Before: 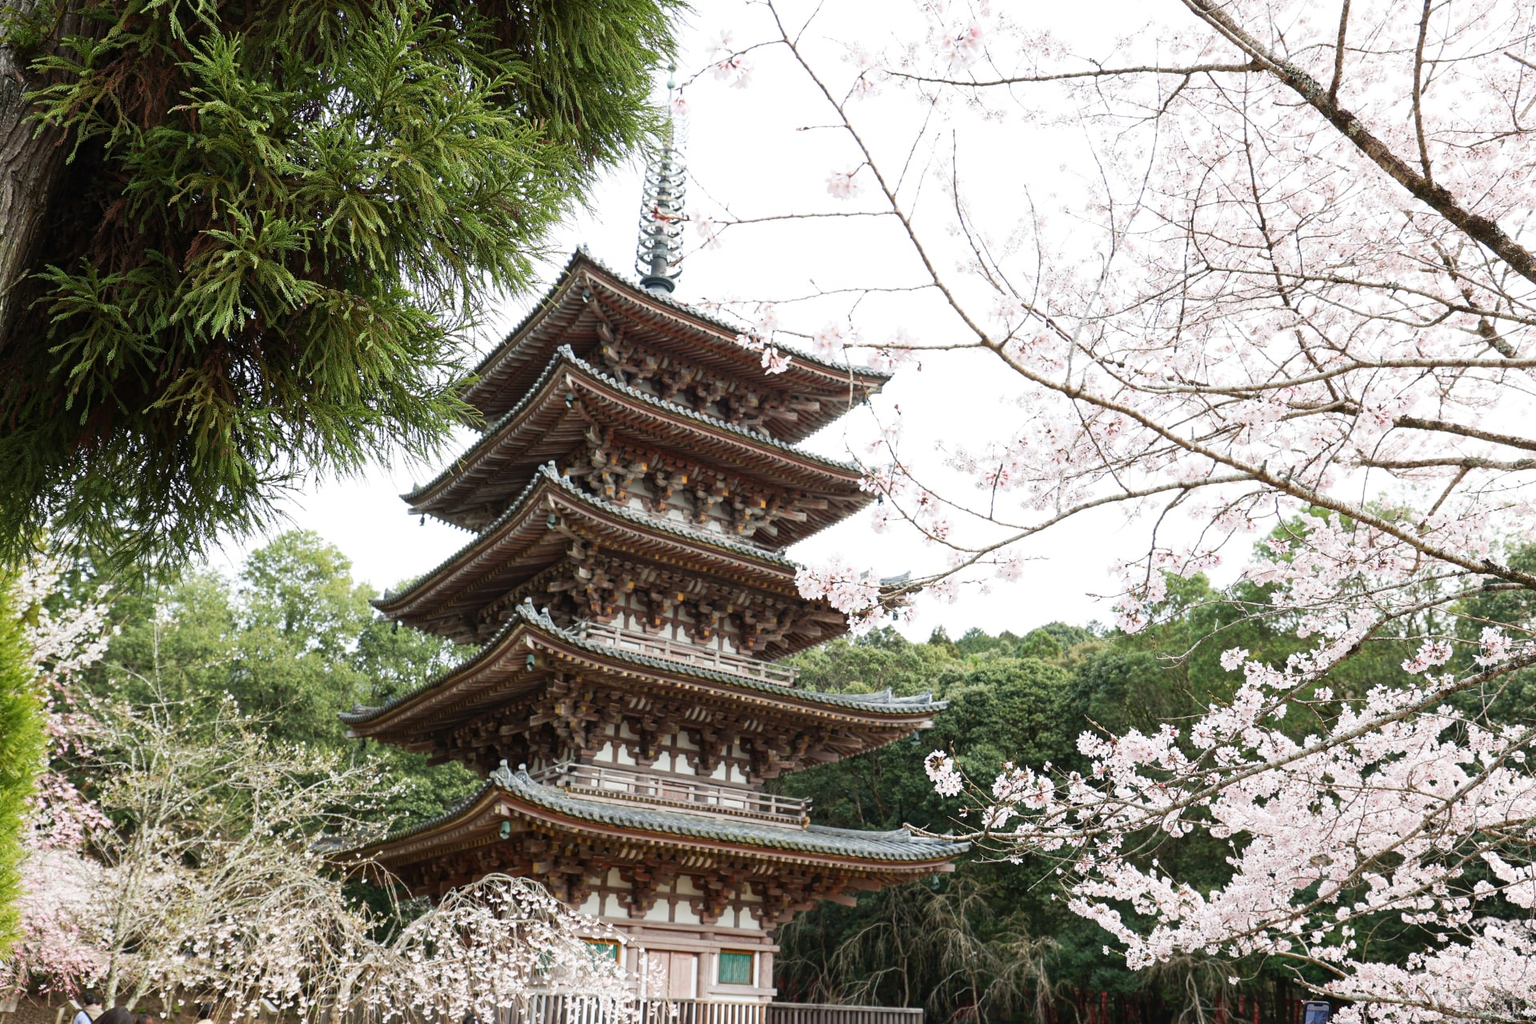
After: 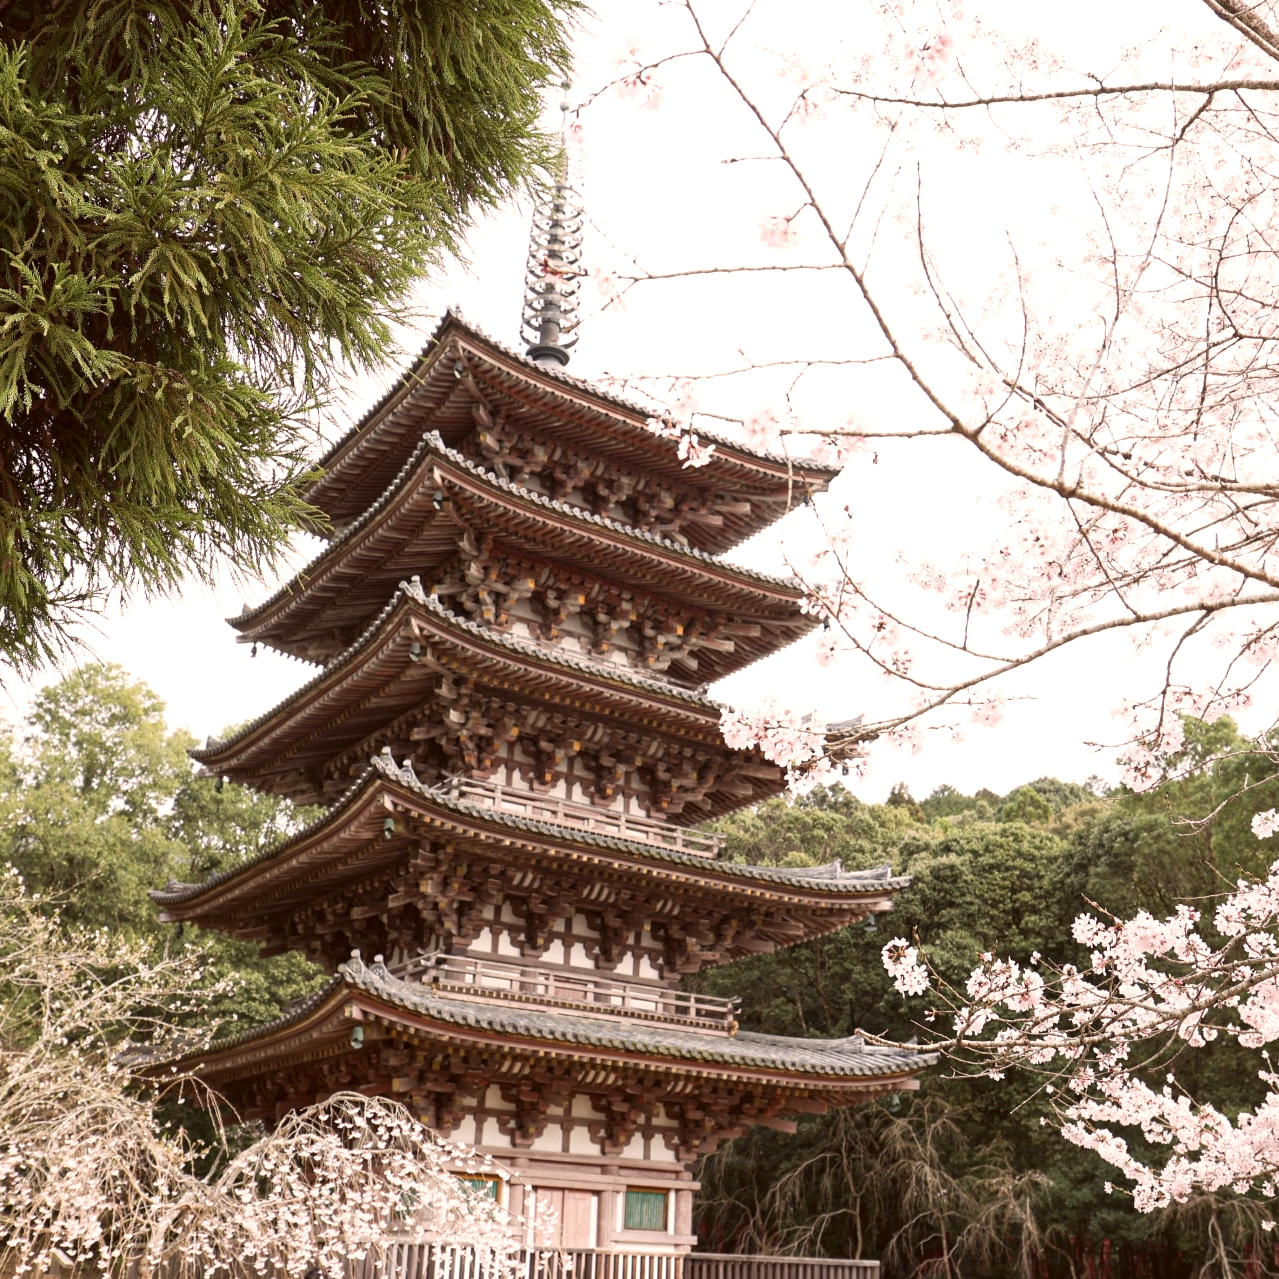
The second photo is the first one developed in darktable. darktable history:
crop and rotate: left 14.292%, right 19.041%
color correction: highlights a* 10.21, highlights b* 9.79, shadows a* 8.61, shadows b* 7.88, saturation 0.8
exposure: exposure 0.2 EV, compensate highlight preservation false
